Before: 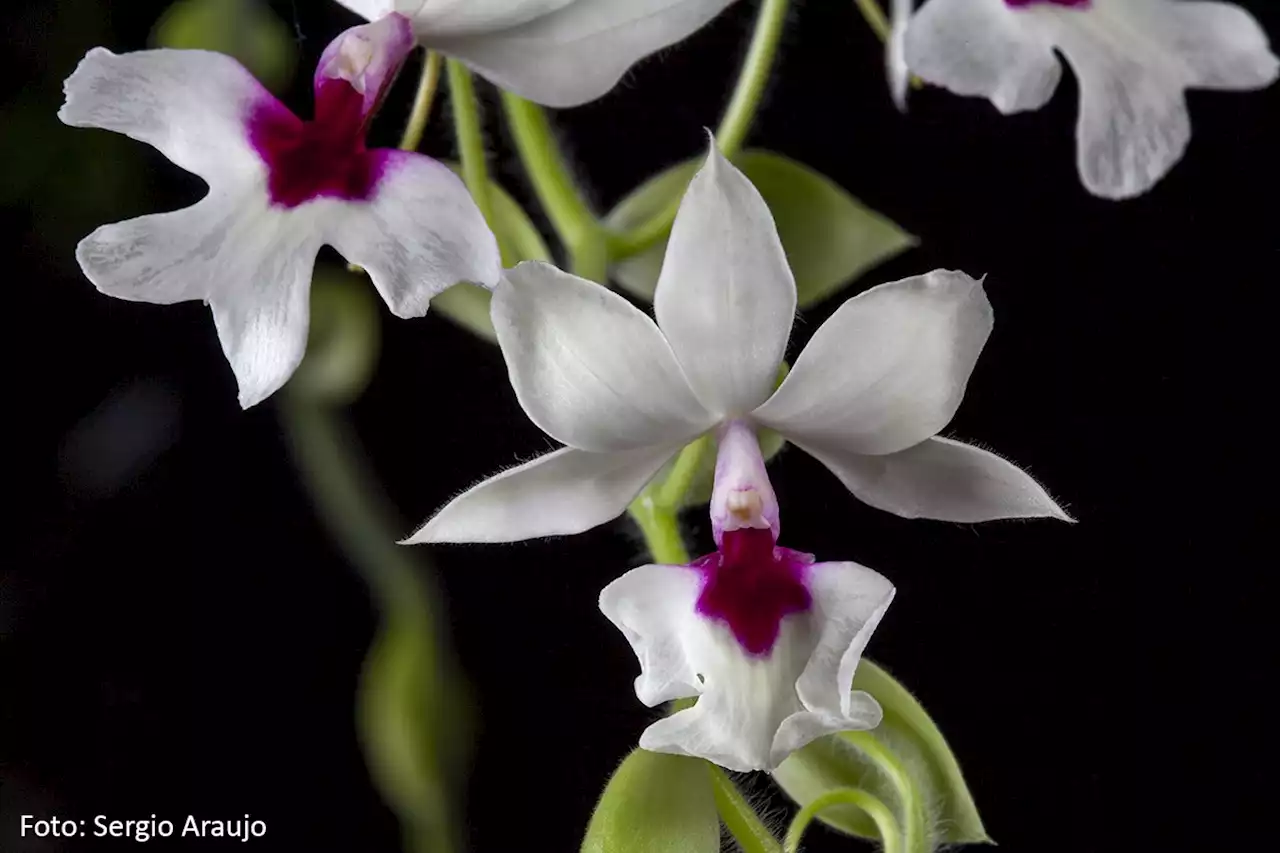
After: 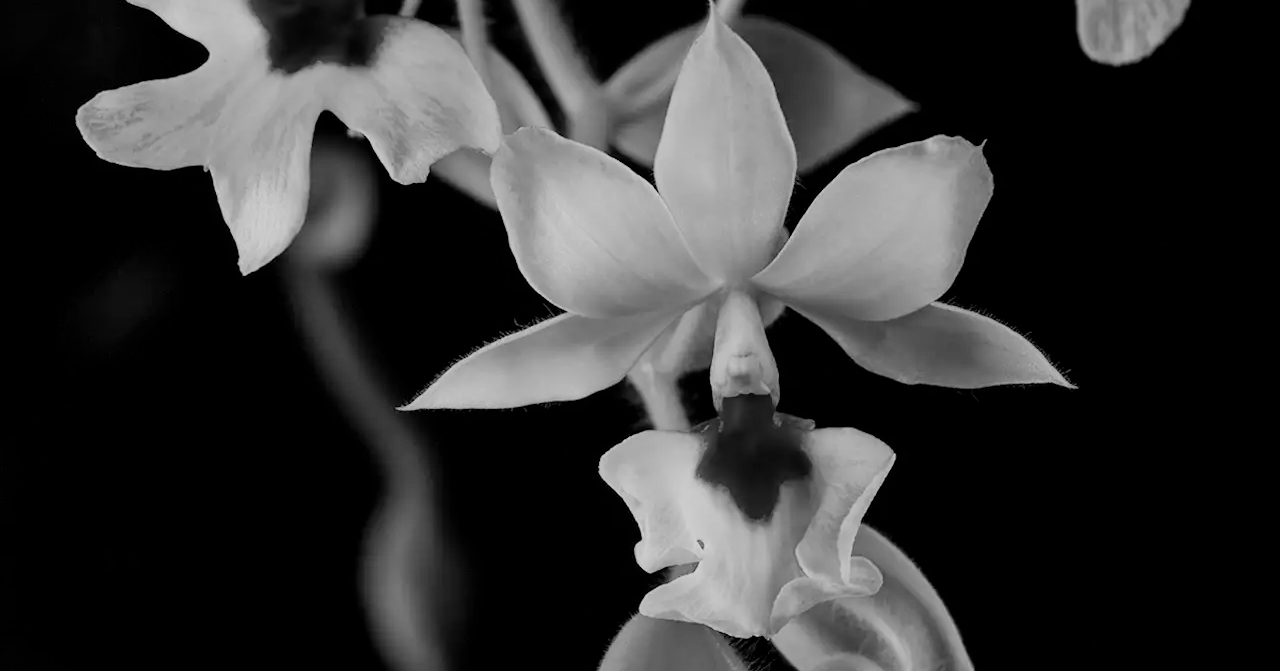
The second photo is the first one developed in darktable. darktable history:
filmic rgb: black relative exposure -7.65 EV, white relative exposure 4.56 EV, hardness 3.61
white balance: red 0.984, blue 1.059
crop and rotate: top 15.774%, bottom 5.506%
monochrome: on, module defaults
